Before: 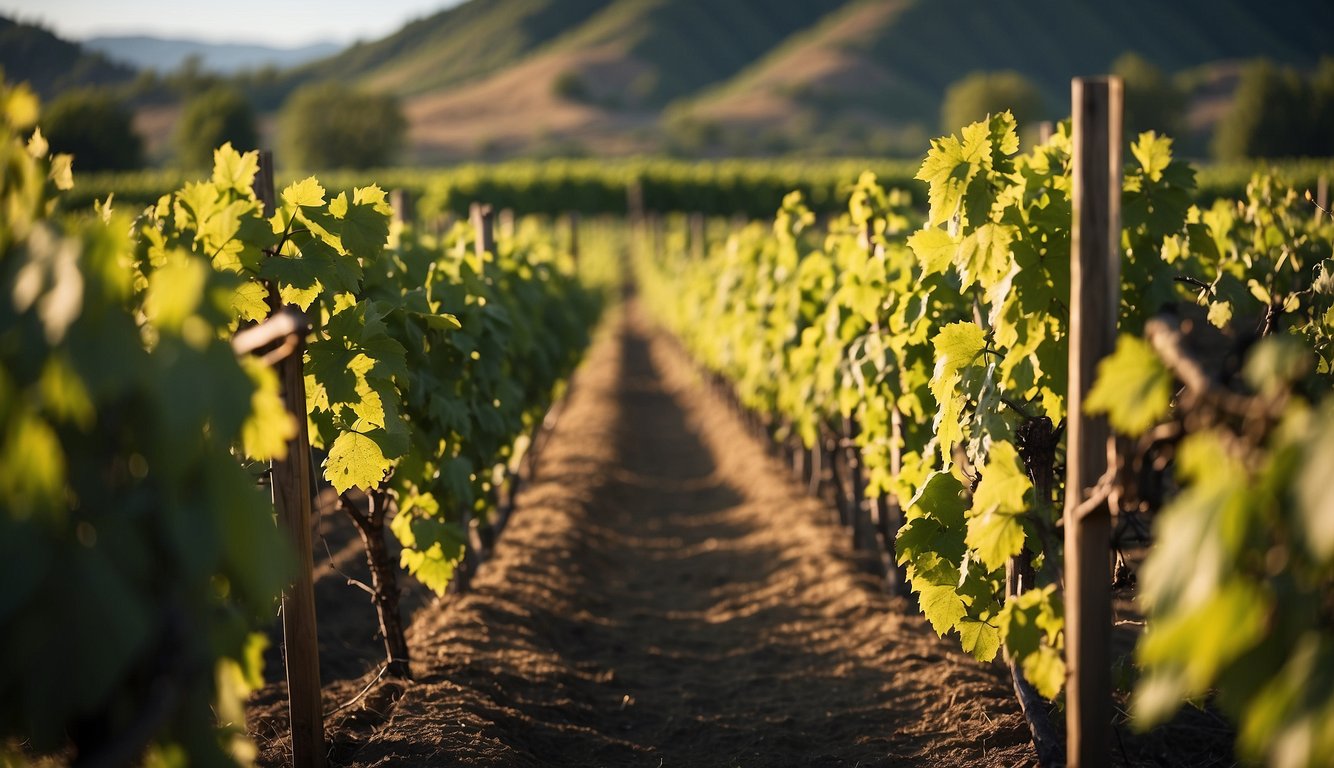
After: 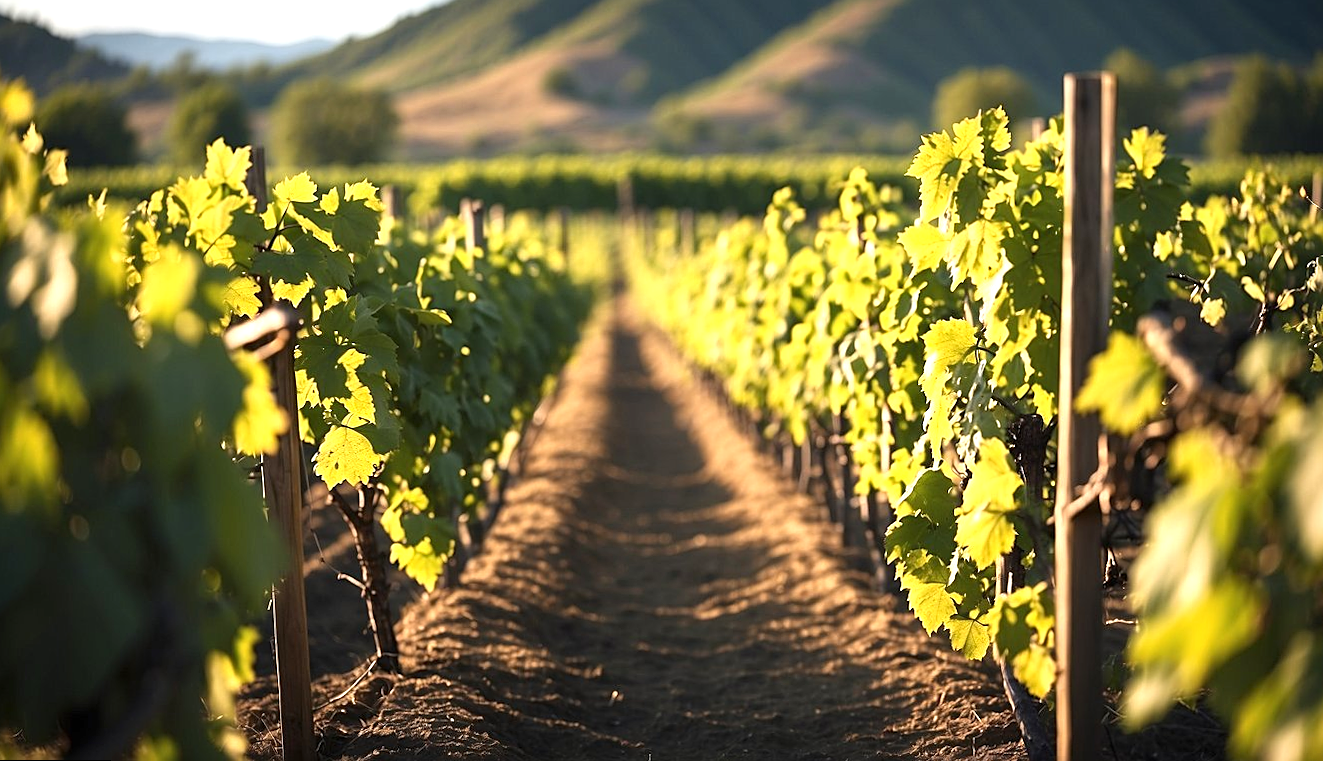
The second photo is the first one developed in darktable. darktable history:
exposure: black level correction 0, exposure 0.7 EV, compensate exposure bias true, compensate highlight preservation false
rotate and perspective: rotation 0.192°, lens shift (horizontal) -0.015, crop left 0.005, crop right 0.996, crop top 0.006, crop bottom 0.99
sharpen: on, module defaults
